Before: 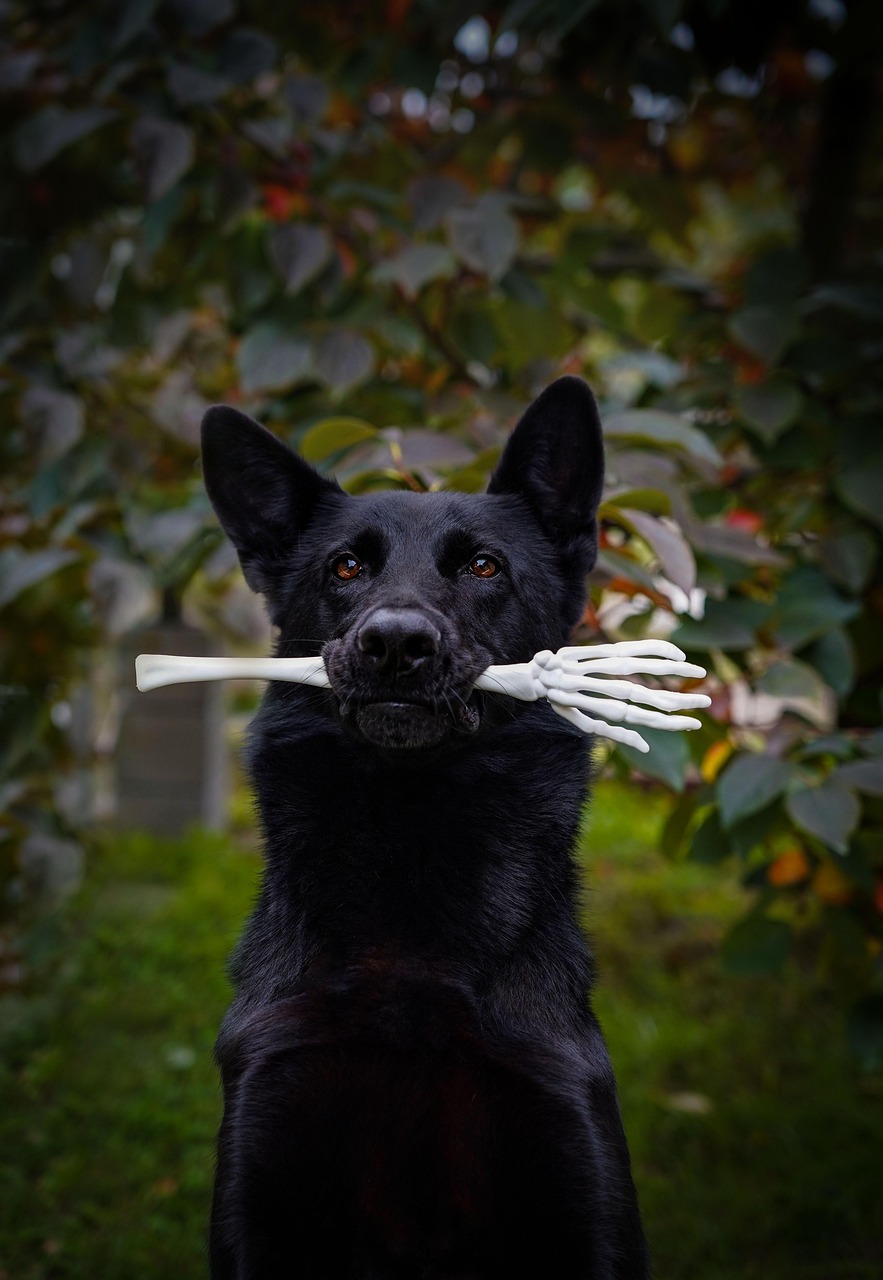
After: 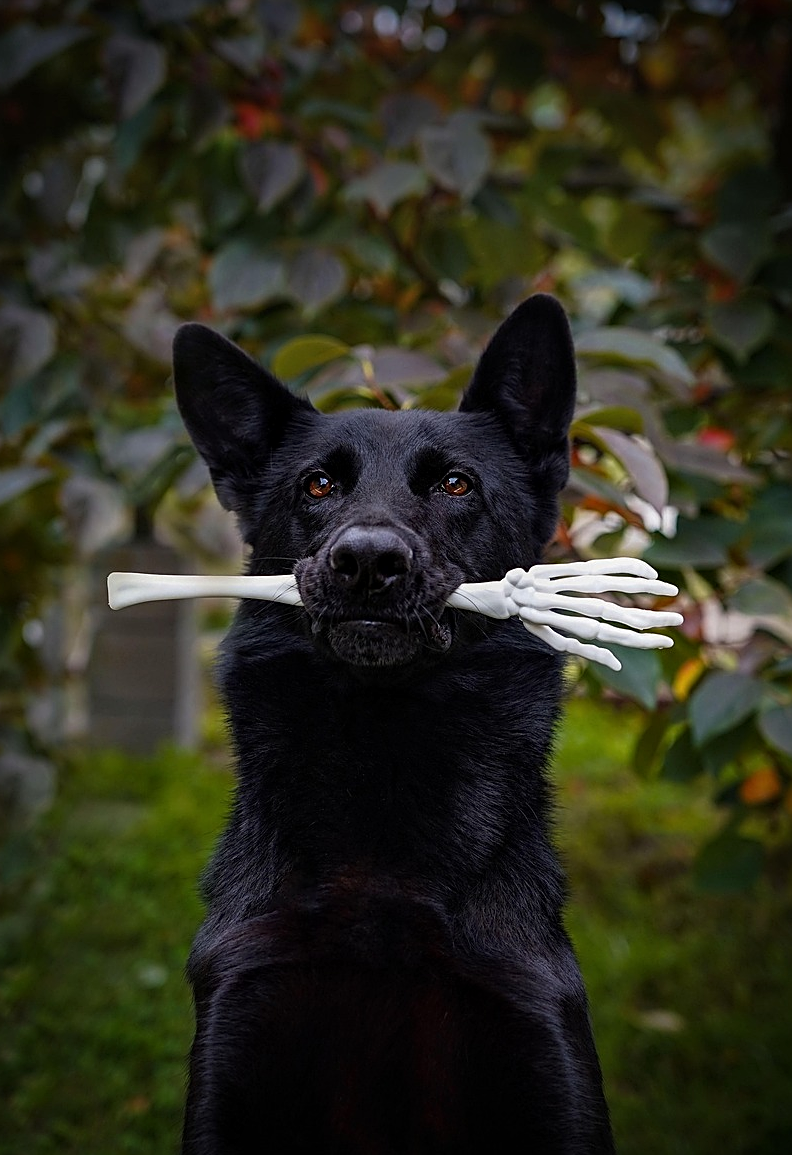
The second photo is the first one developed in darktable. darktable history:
local contrast: mode bilateral grid, contrast 11, coarseness 25, detail 115%, midtone range 0.2
crop: left 3.223%, top 6.471%, right 6.82%, bottom 3.24%
sharpen: on, module defaults
